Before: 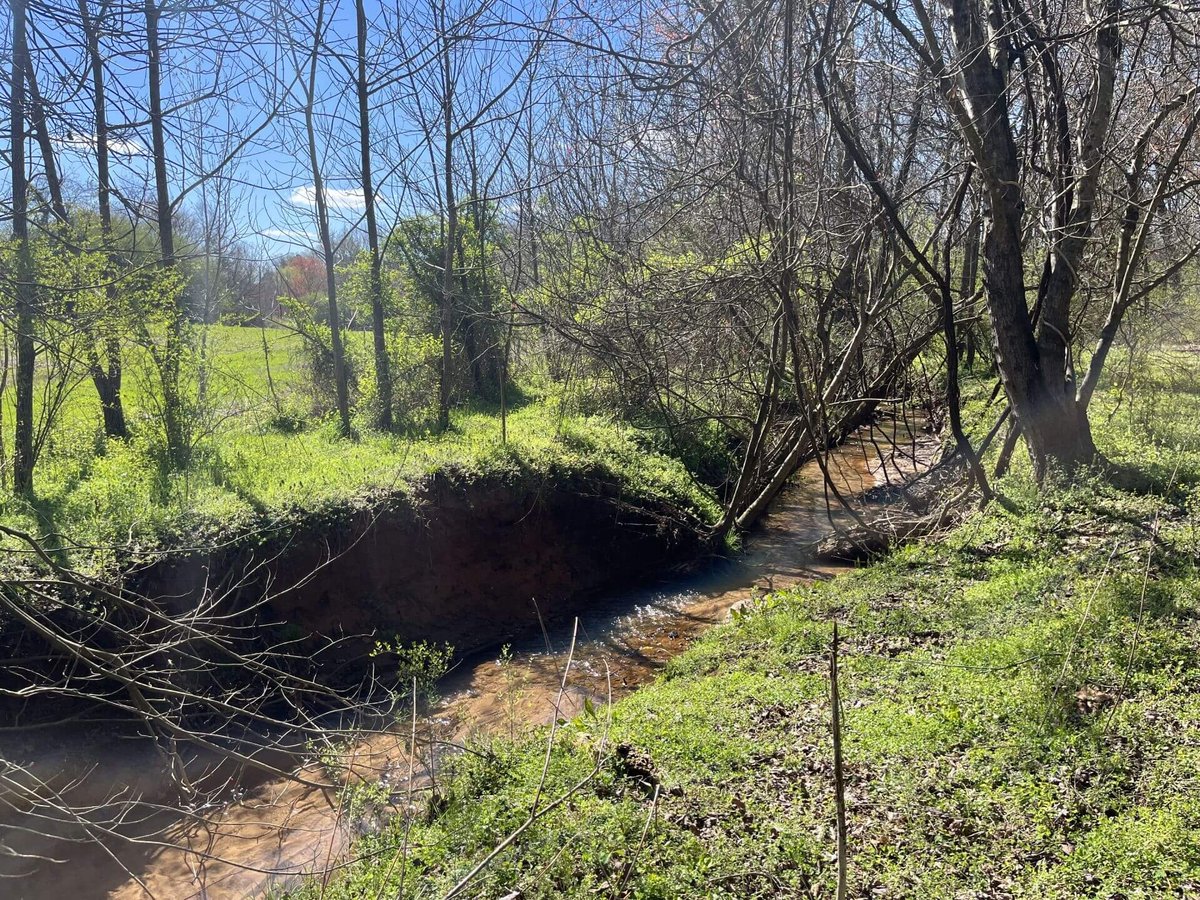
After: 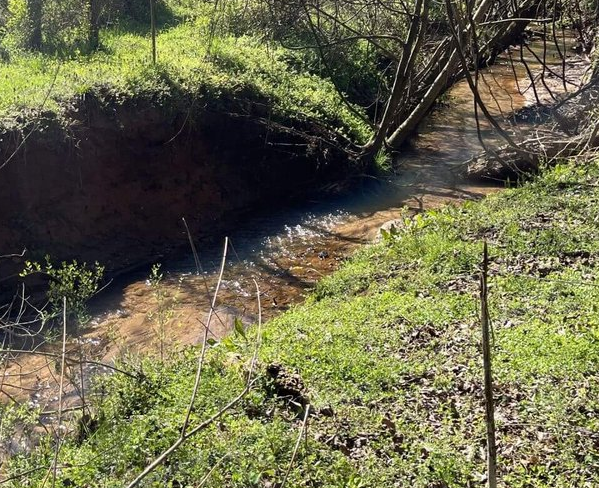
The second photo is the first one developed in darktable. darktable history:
crop: left 29.219%, top 42.239%, right 20.803%, bottom 3.517%
